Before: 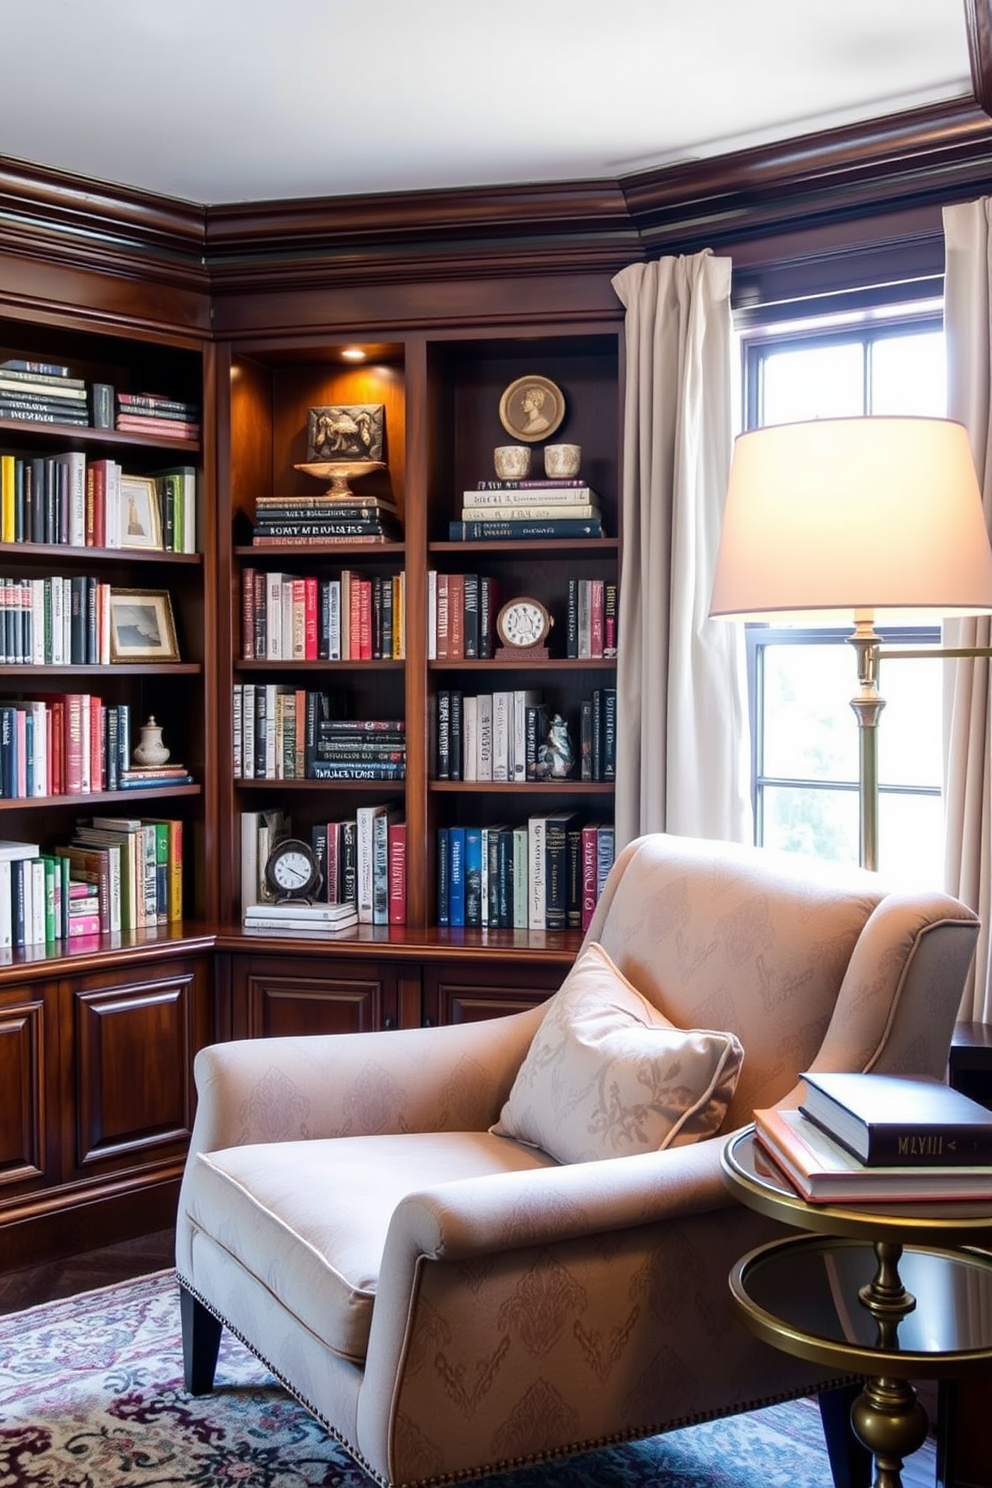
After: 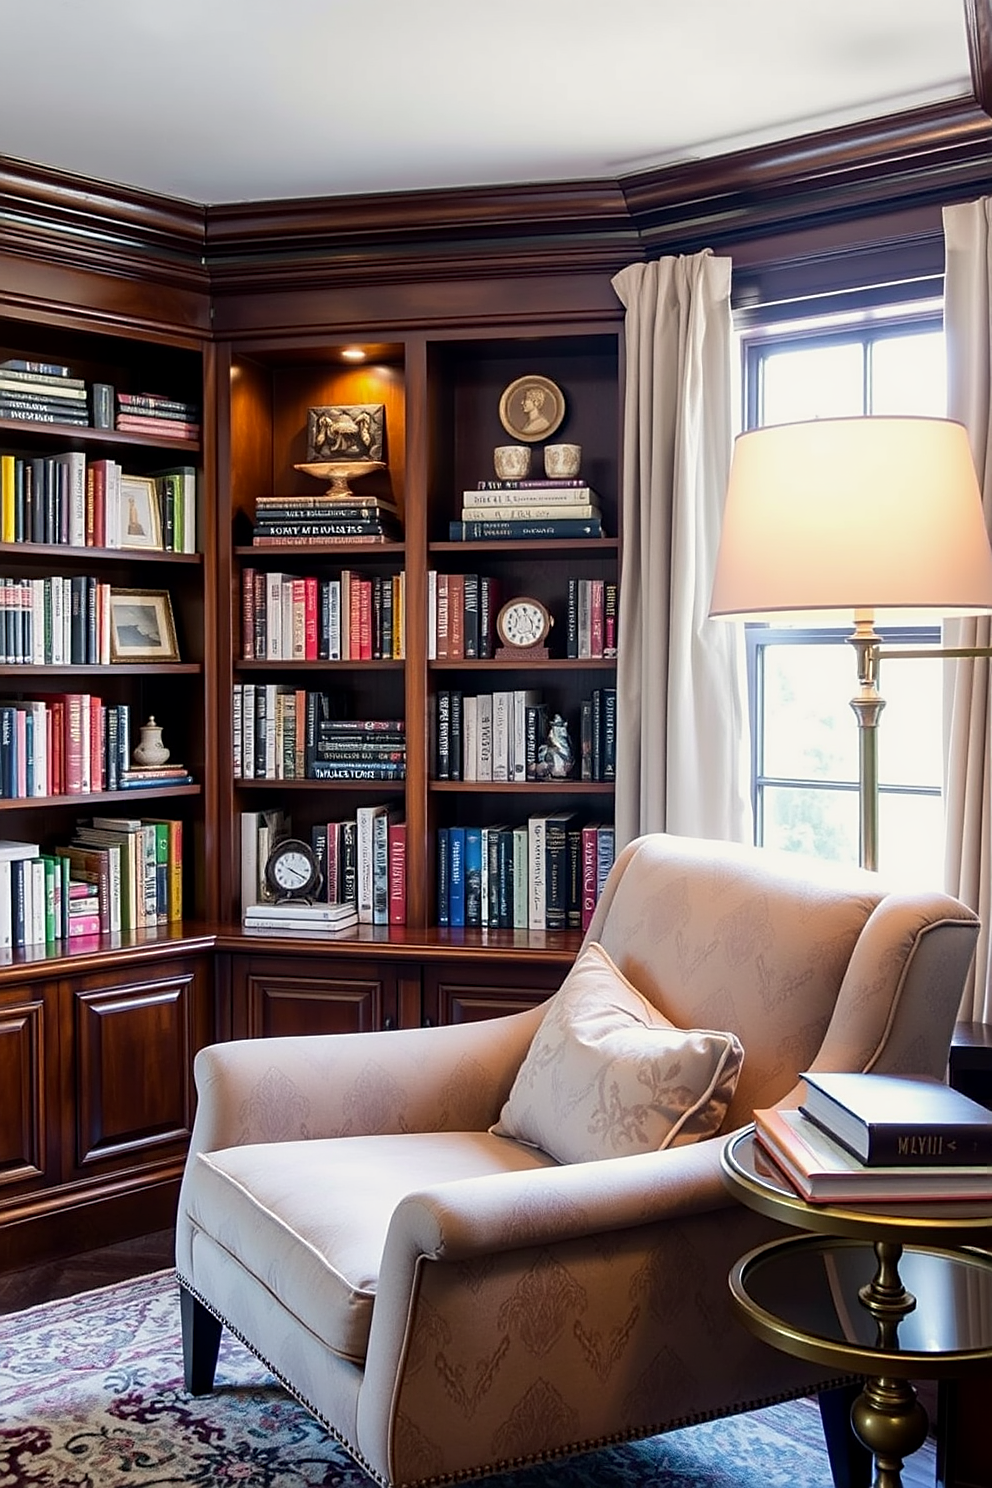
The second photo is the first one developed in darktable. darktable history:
color correction: highlights b* 2.93
sharpen: on, module defaults
exposure: black level correction 0.001, exposure -0.122 EV, compensate highlight preservation false
